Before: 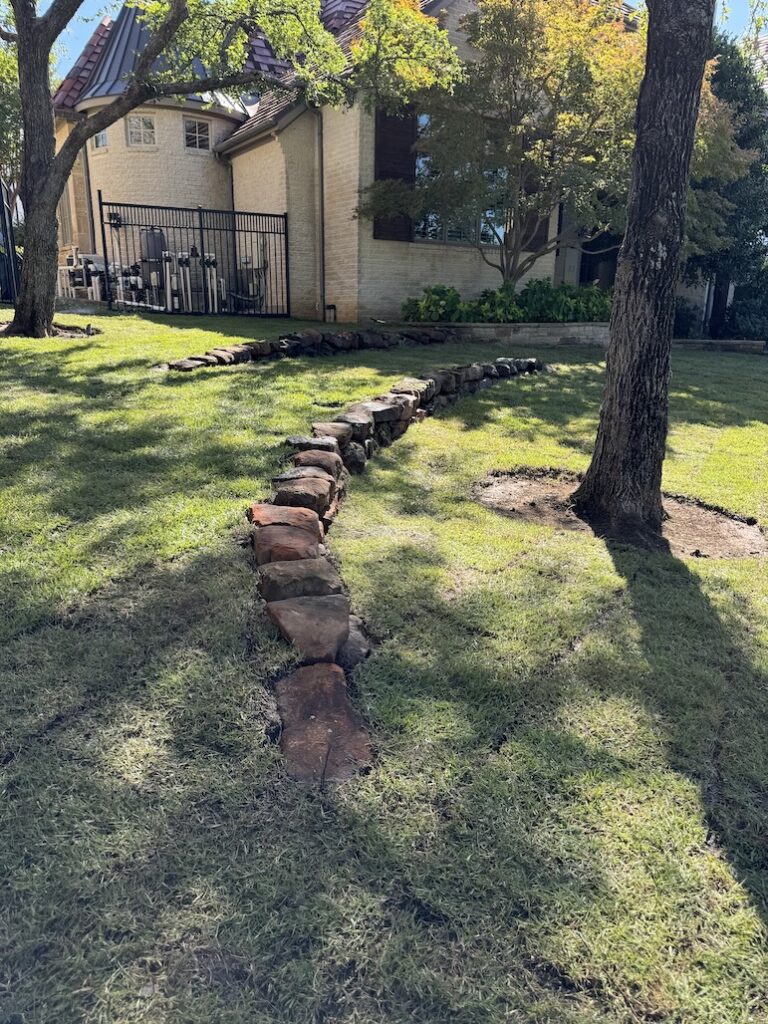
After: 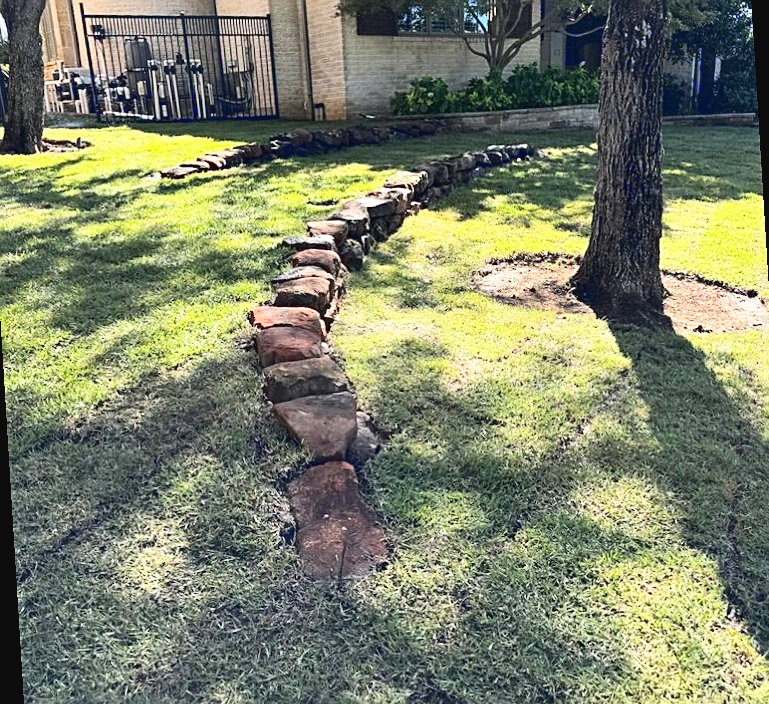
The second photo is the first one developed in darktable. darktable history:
rotate and perspective: rotation -3.52°, crop left 0.036, crop right 0.964, crop top 0.081, crop bottom 0.919
crop and rotate: top 15.774%, bottom 5.506%
tone curve: curves: ch0 [(0, 0.032) (0.181, 0.156) (0.751, 0.829) (1, 1)], color space Lab, linked channels, preserve colors none
exposure: black level correction 0, exposure 0.5 EV, compensate highlight preservation false
sharpen: on, module defaults
